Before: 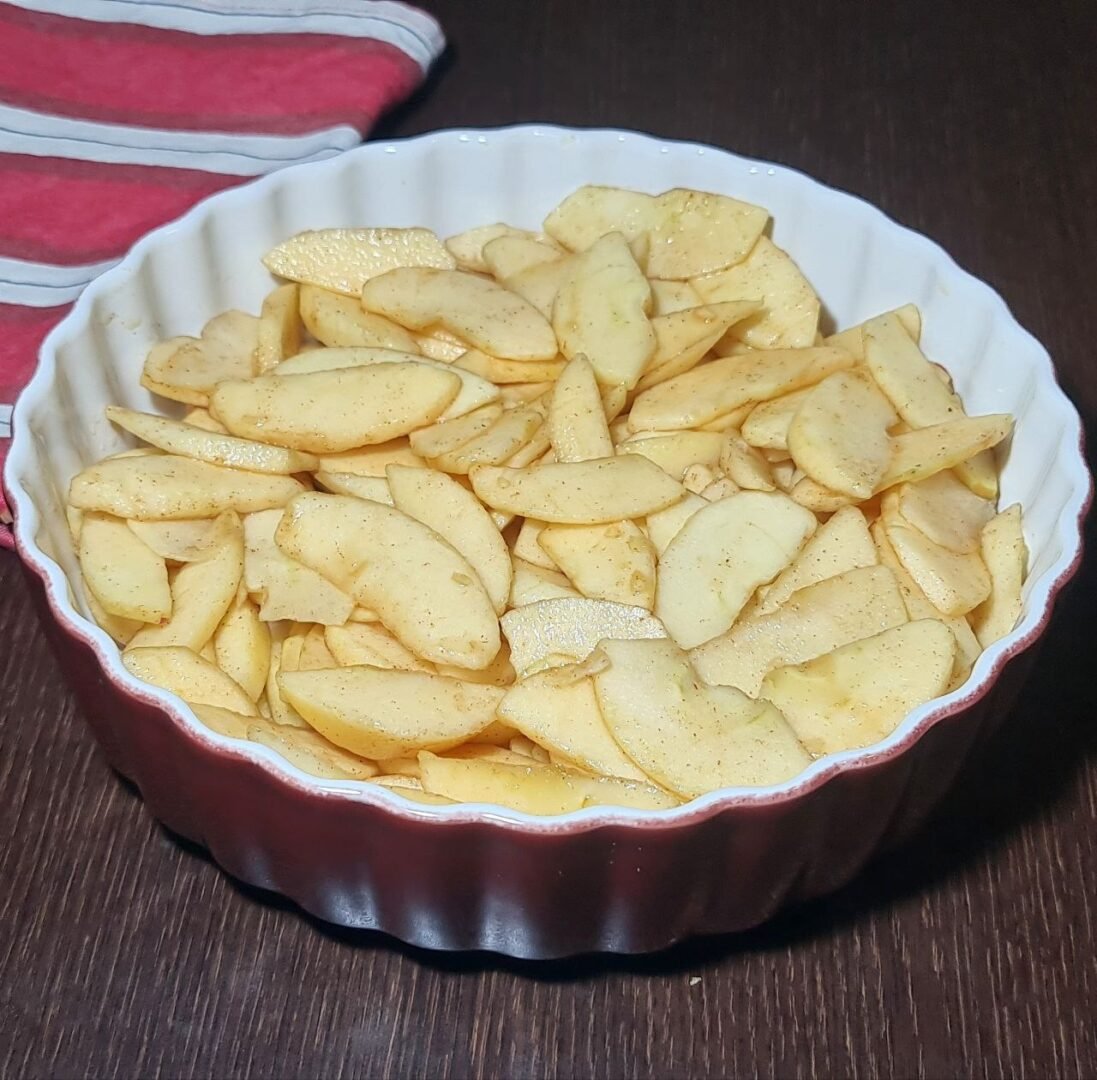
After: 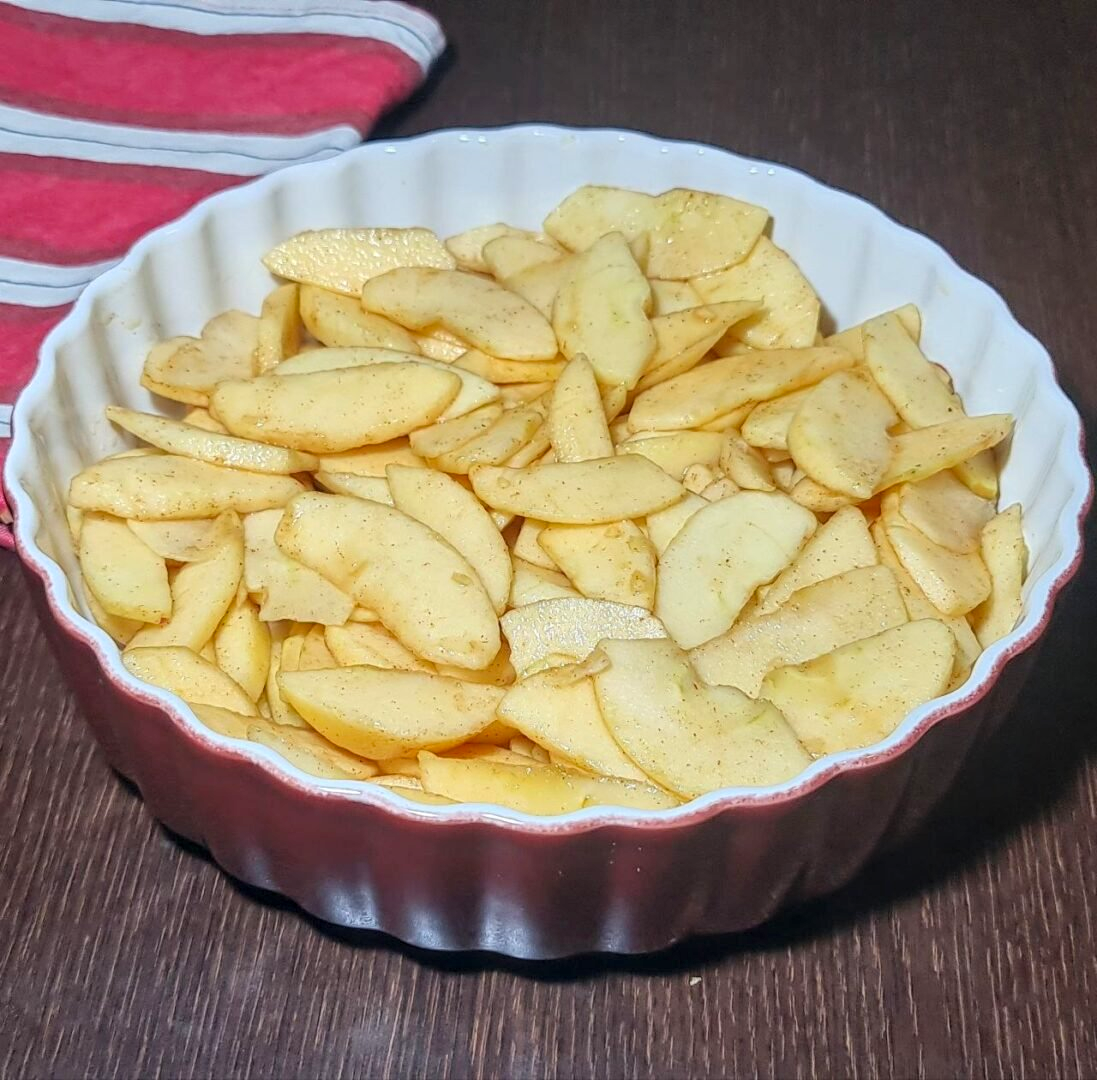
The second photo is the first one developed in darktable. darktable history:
local contrast: on, module defaults
contrast brightness saturation: brightness 0.09, saturation 0.191
